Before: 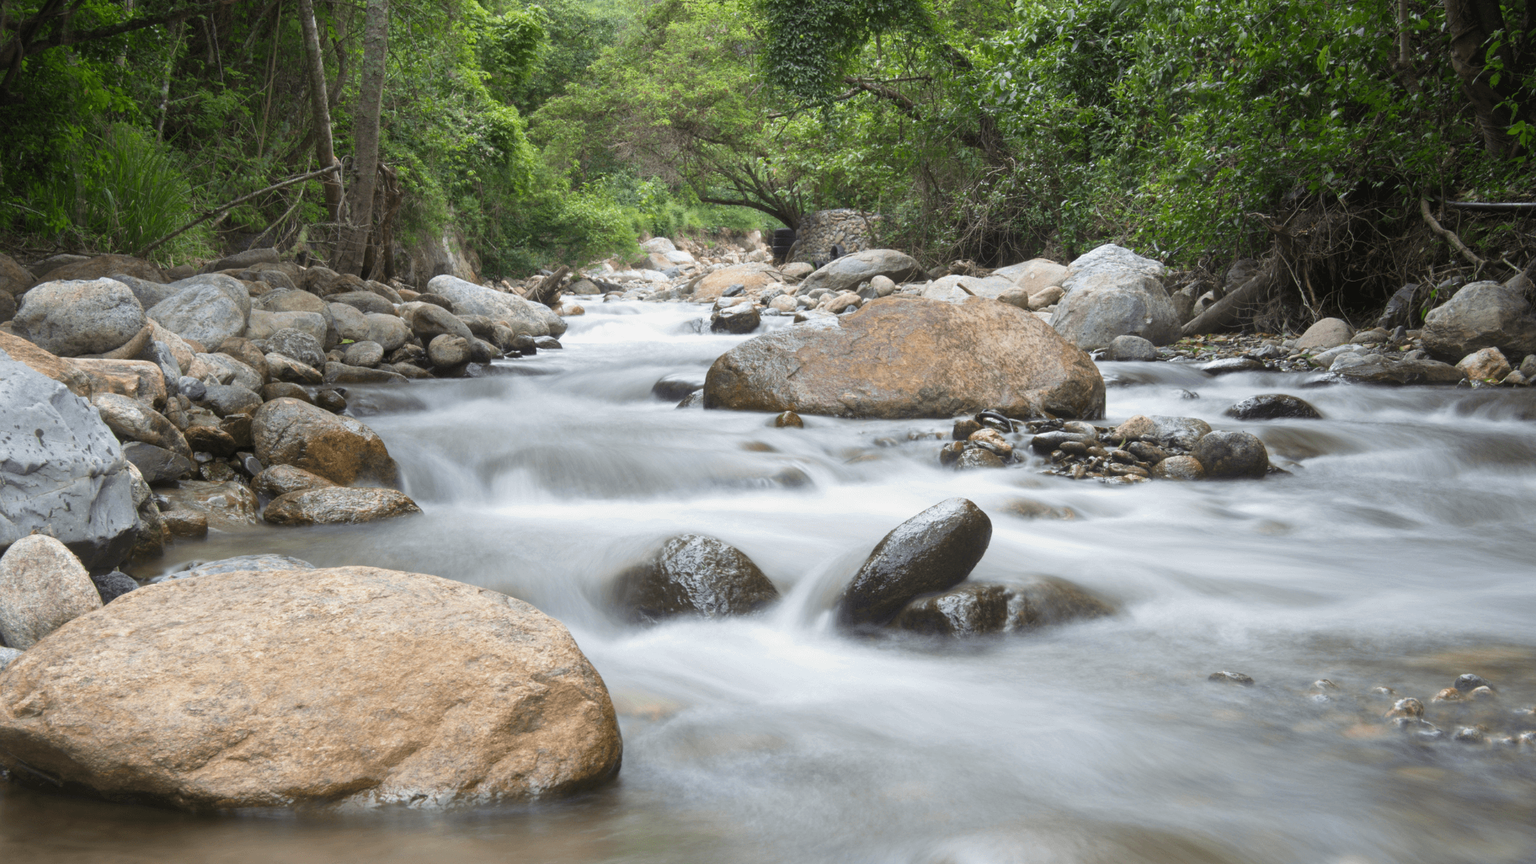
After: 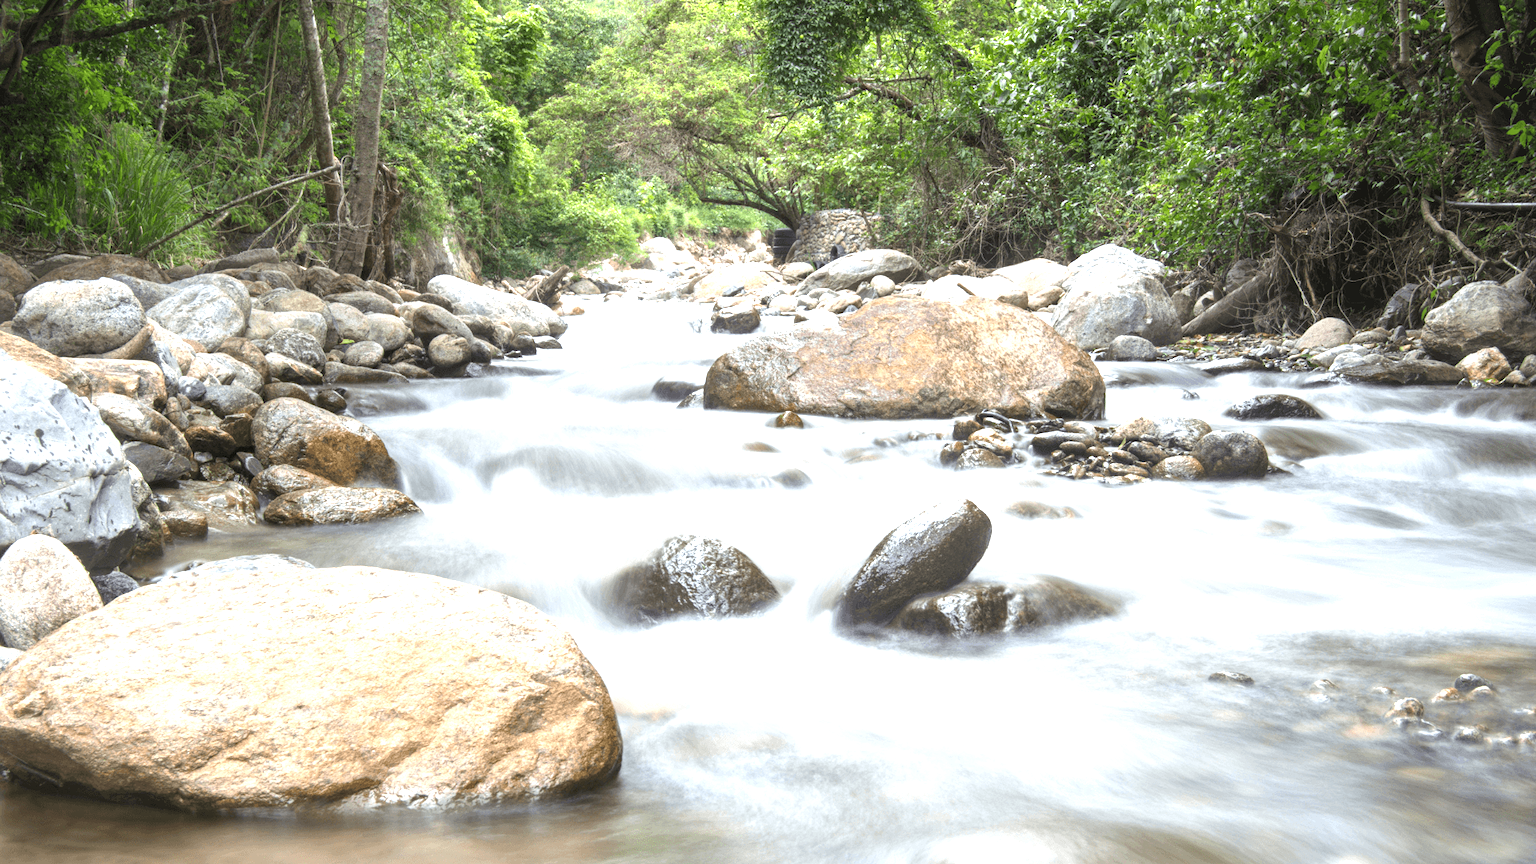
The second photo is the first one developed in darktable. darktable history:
exposure: exposure 1.137 EV, compensate highlight preservation false
local contrast: detail 130%
